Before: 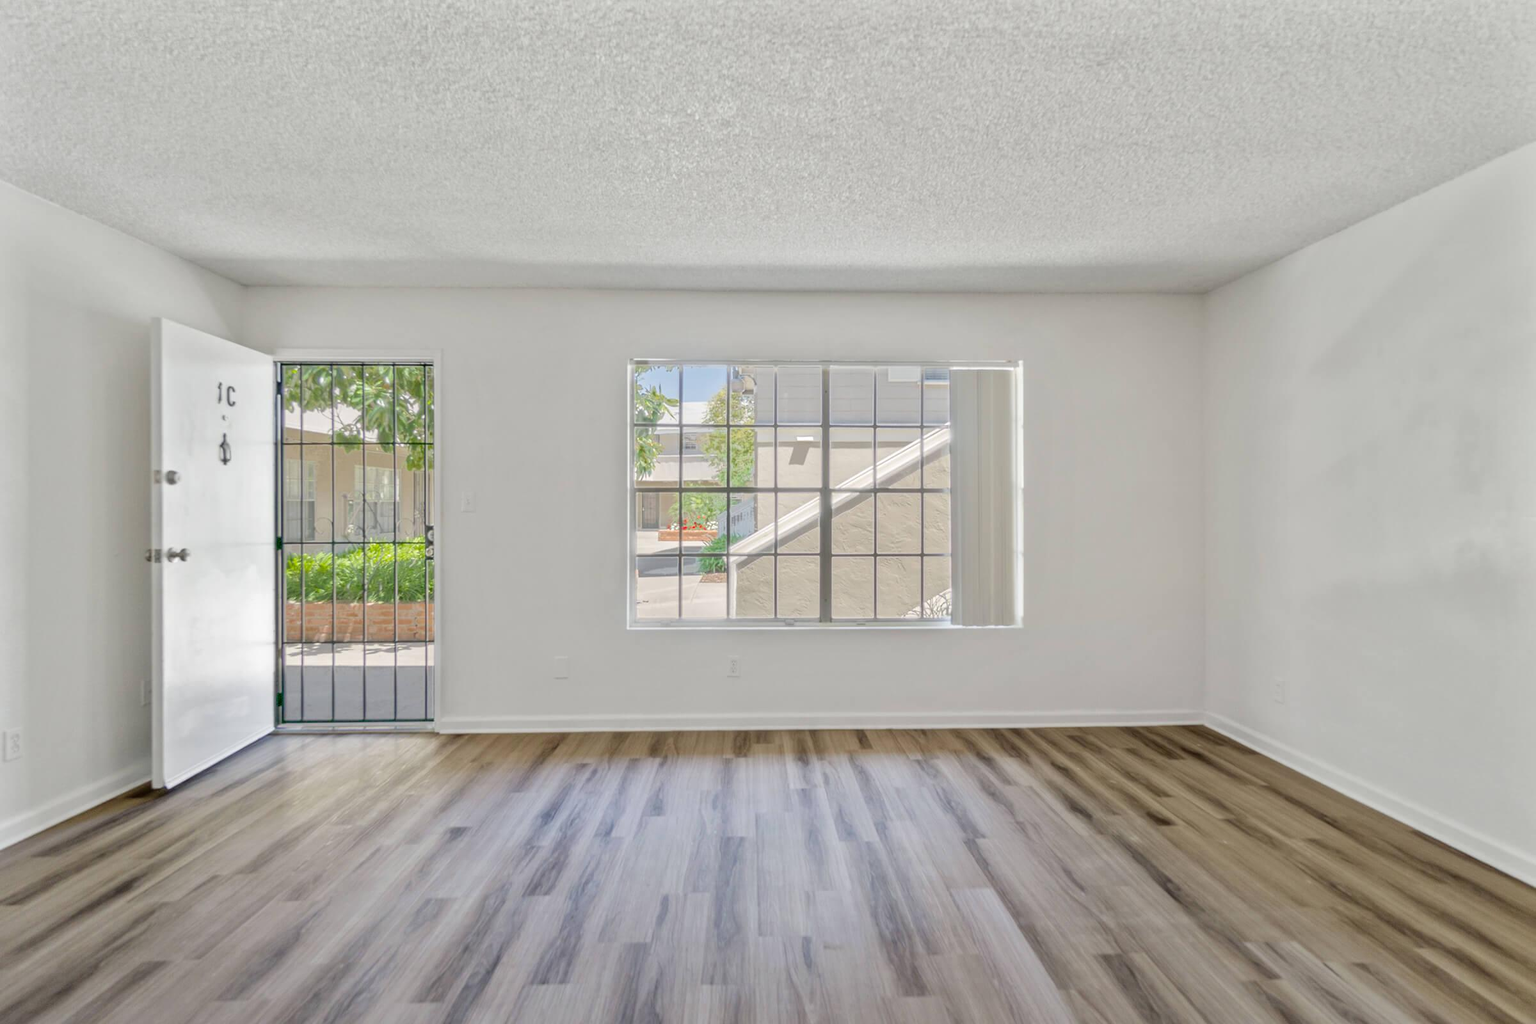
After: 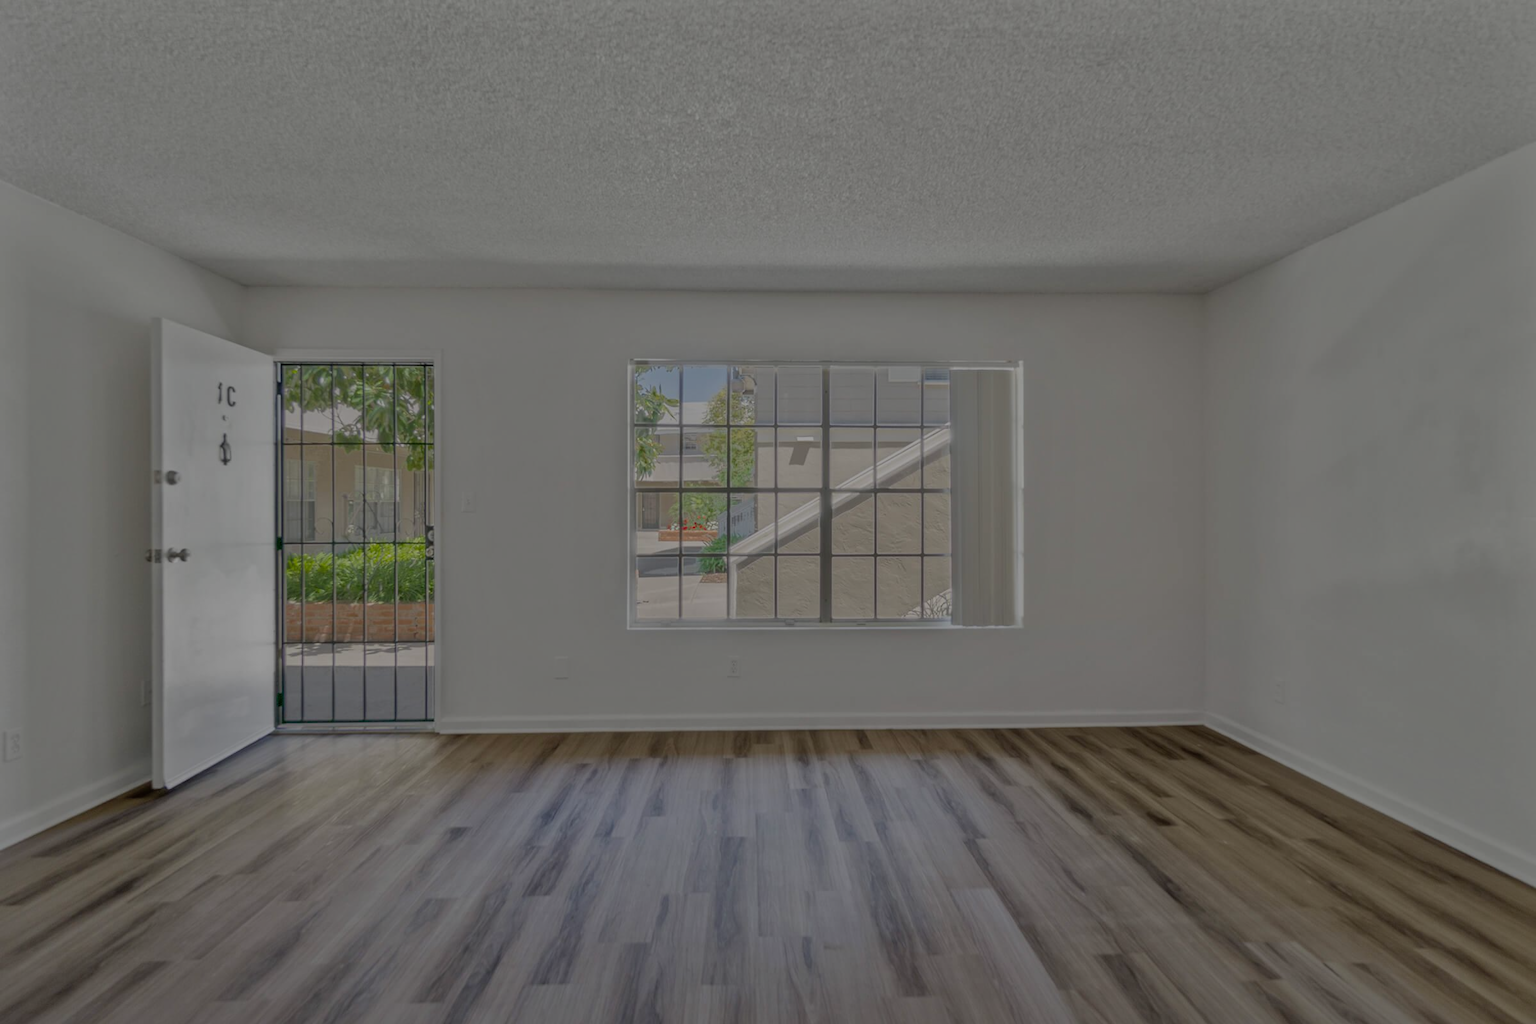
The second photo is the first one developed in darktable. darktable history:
shadows and highlights: shadows 43.3, highlights 7.34
exposure: exposure -1.552 EV, compensate highlight preservation false
